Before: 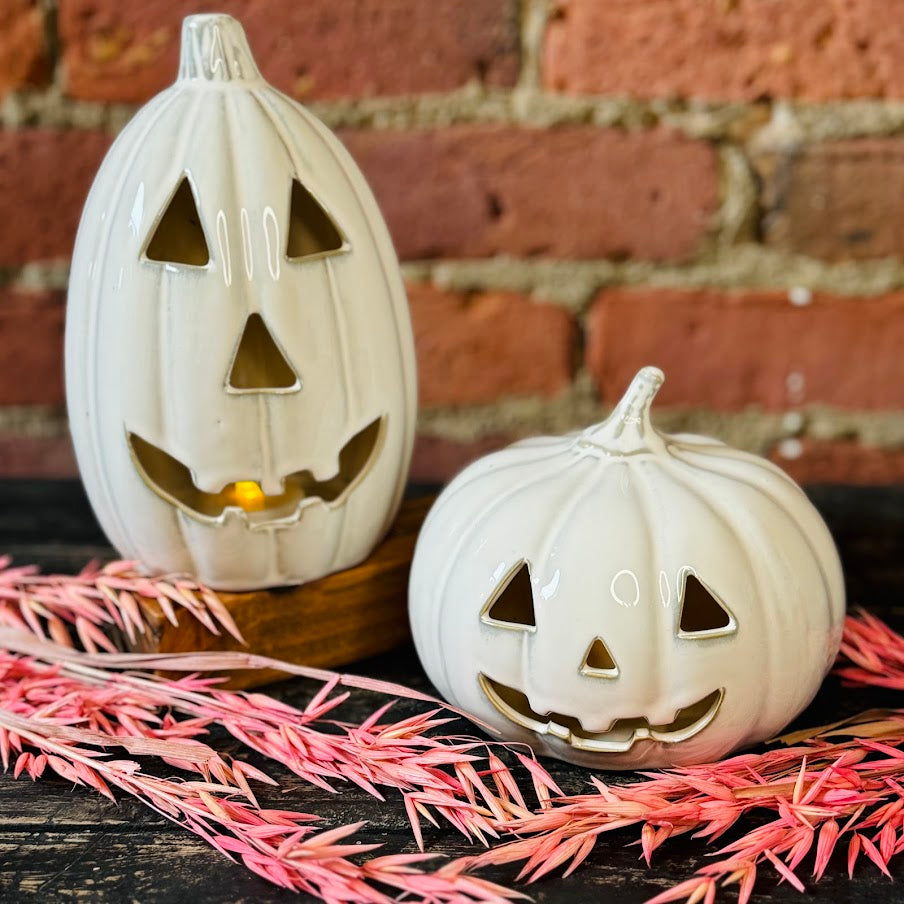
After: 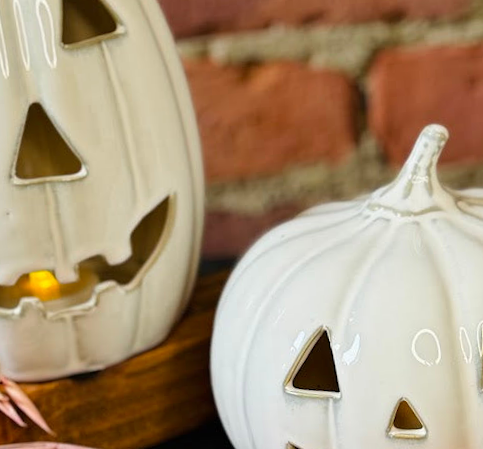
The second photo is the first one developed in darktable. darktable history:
crop and rotate: left 22.13%, top 22.054%, right 22.026%, bottom 22.102%
rotate and perspective: rotation -4.57°, crop left 0.054, crop right 0.944, crop top 0.087, crop bottom 0.914
